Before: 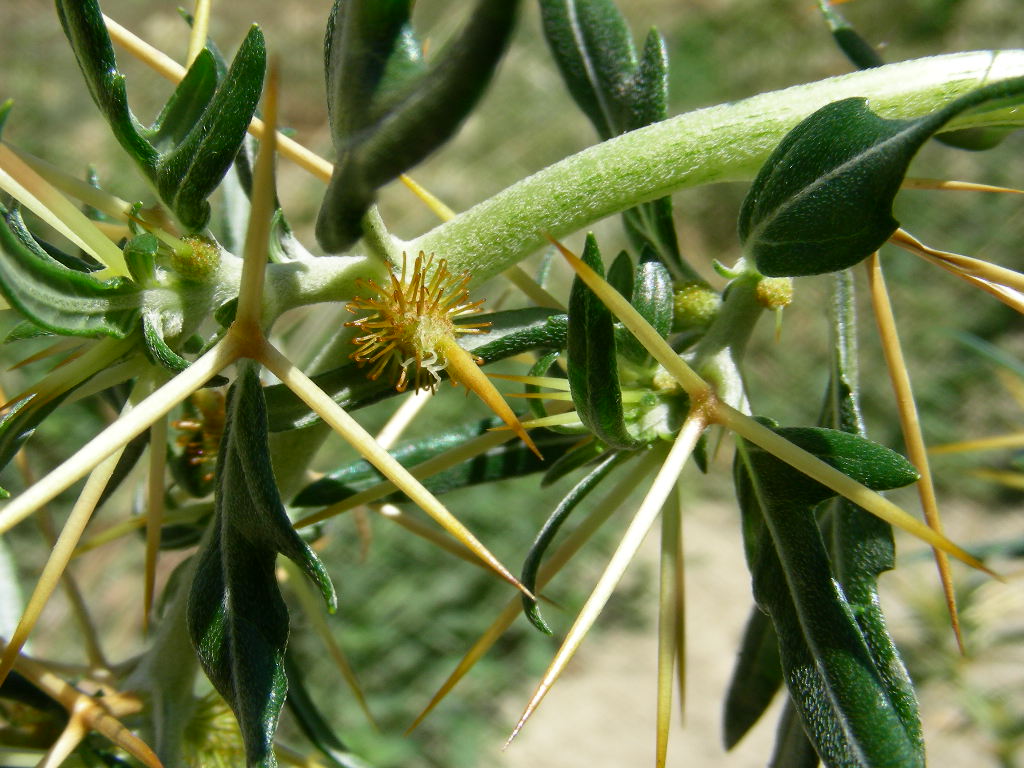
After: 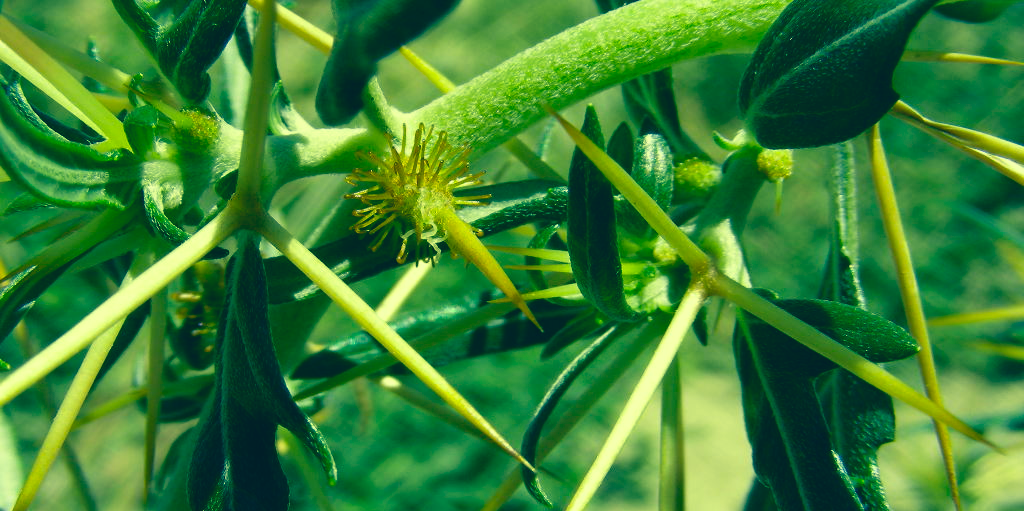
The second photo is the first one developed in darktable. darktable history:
crop: top 16.727%, bottom 16.727%
color correction: highlights a* -15.58, highlights b* 40, shadows a* -40, shadows b* -26.18
